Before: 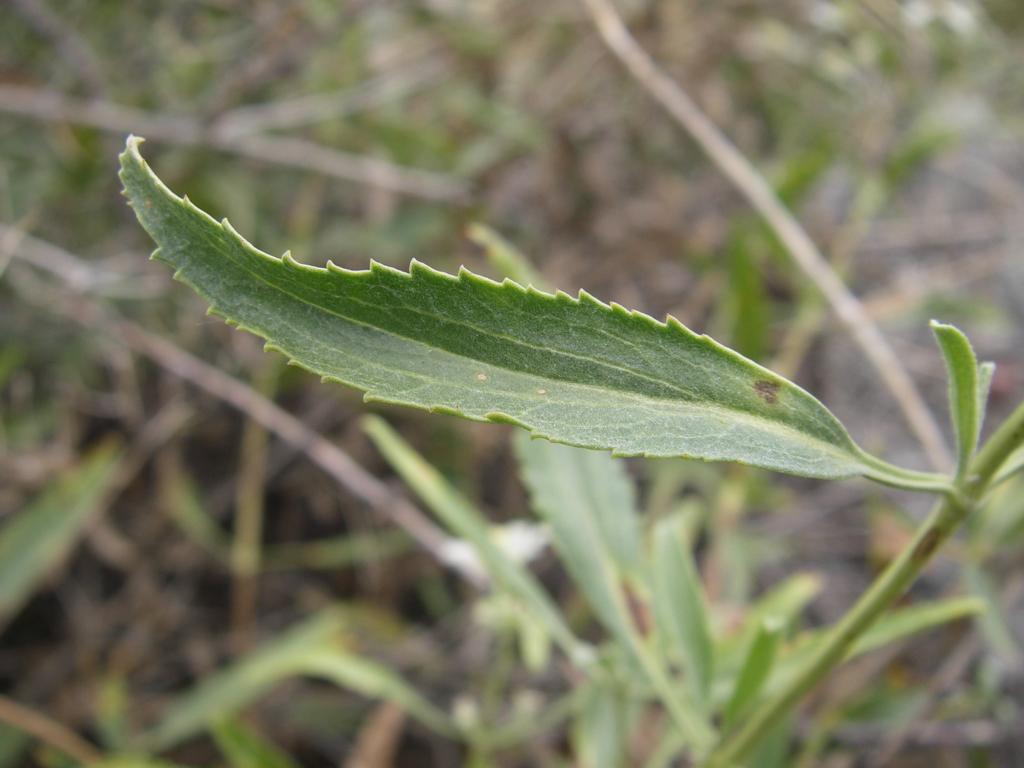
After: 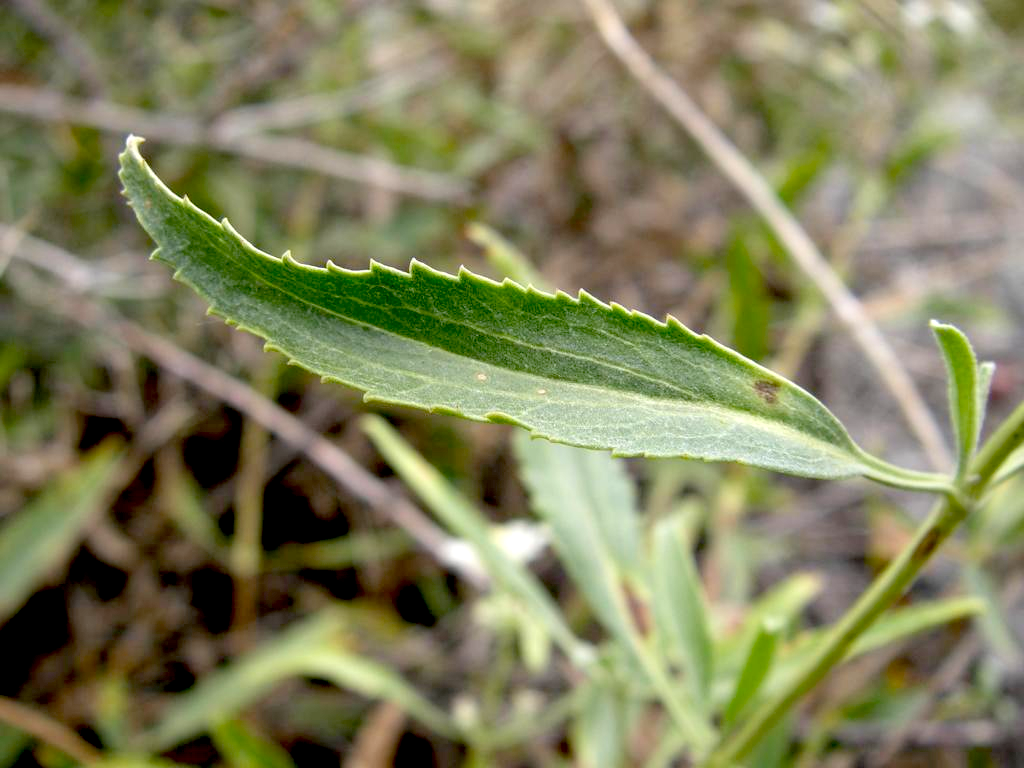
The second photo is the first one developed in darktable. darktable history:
exposure: black level correction 0.039, exposure 0.498 EV, compensate highlight preservation false
